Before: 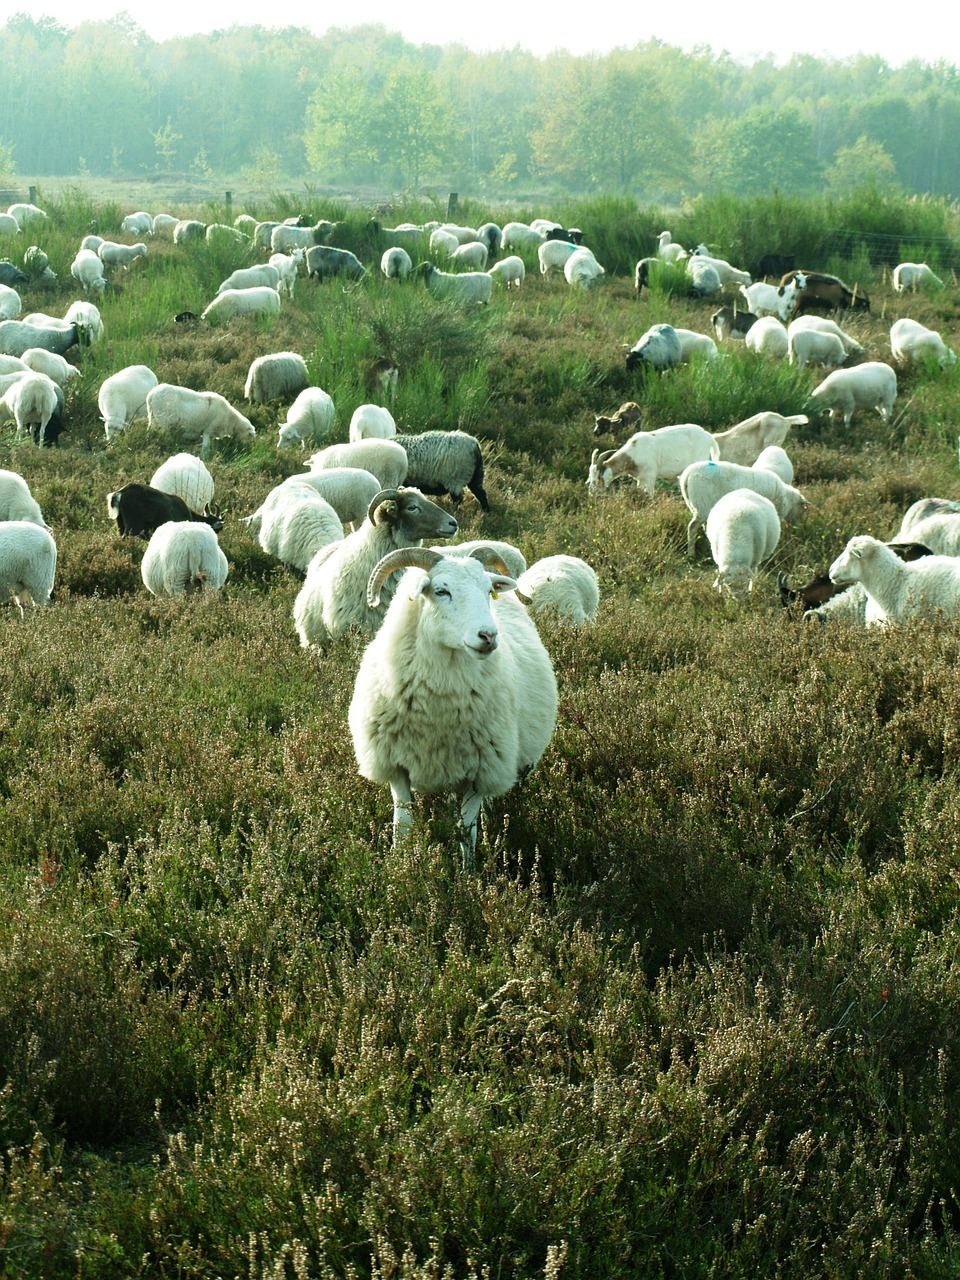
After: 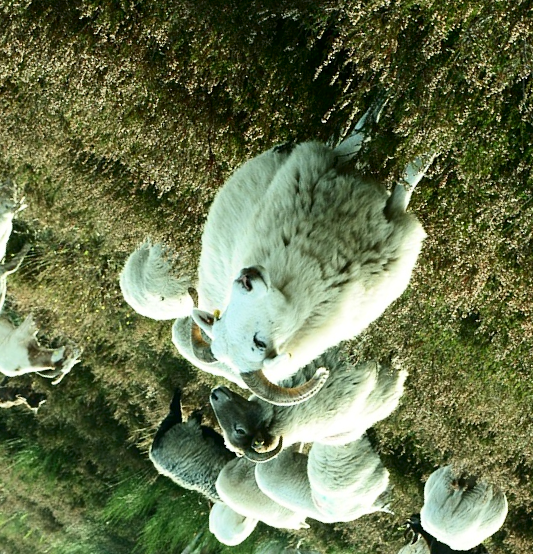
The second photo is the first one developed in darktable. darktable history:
crop and rotate: angle 147.97°, left 9.104%, top 15.583%, right 4.477%, bottom 17.079%
contrast brightness saturation: contrast 0.272
